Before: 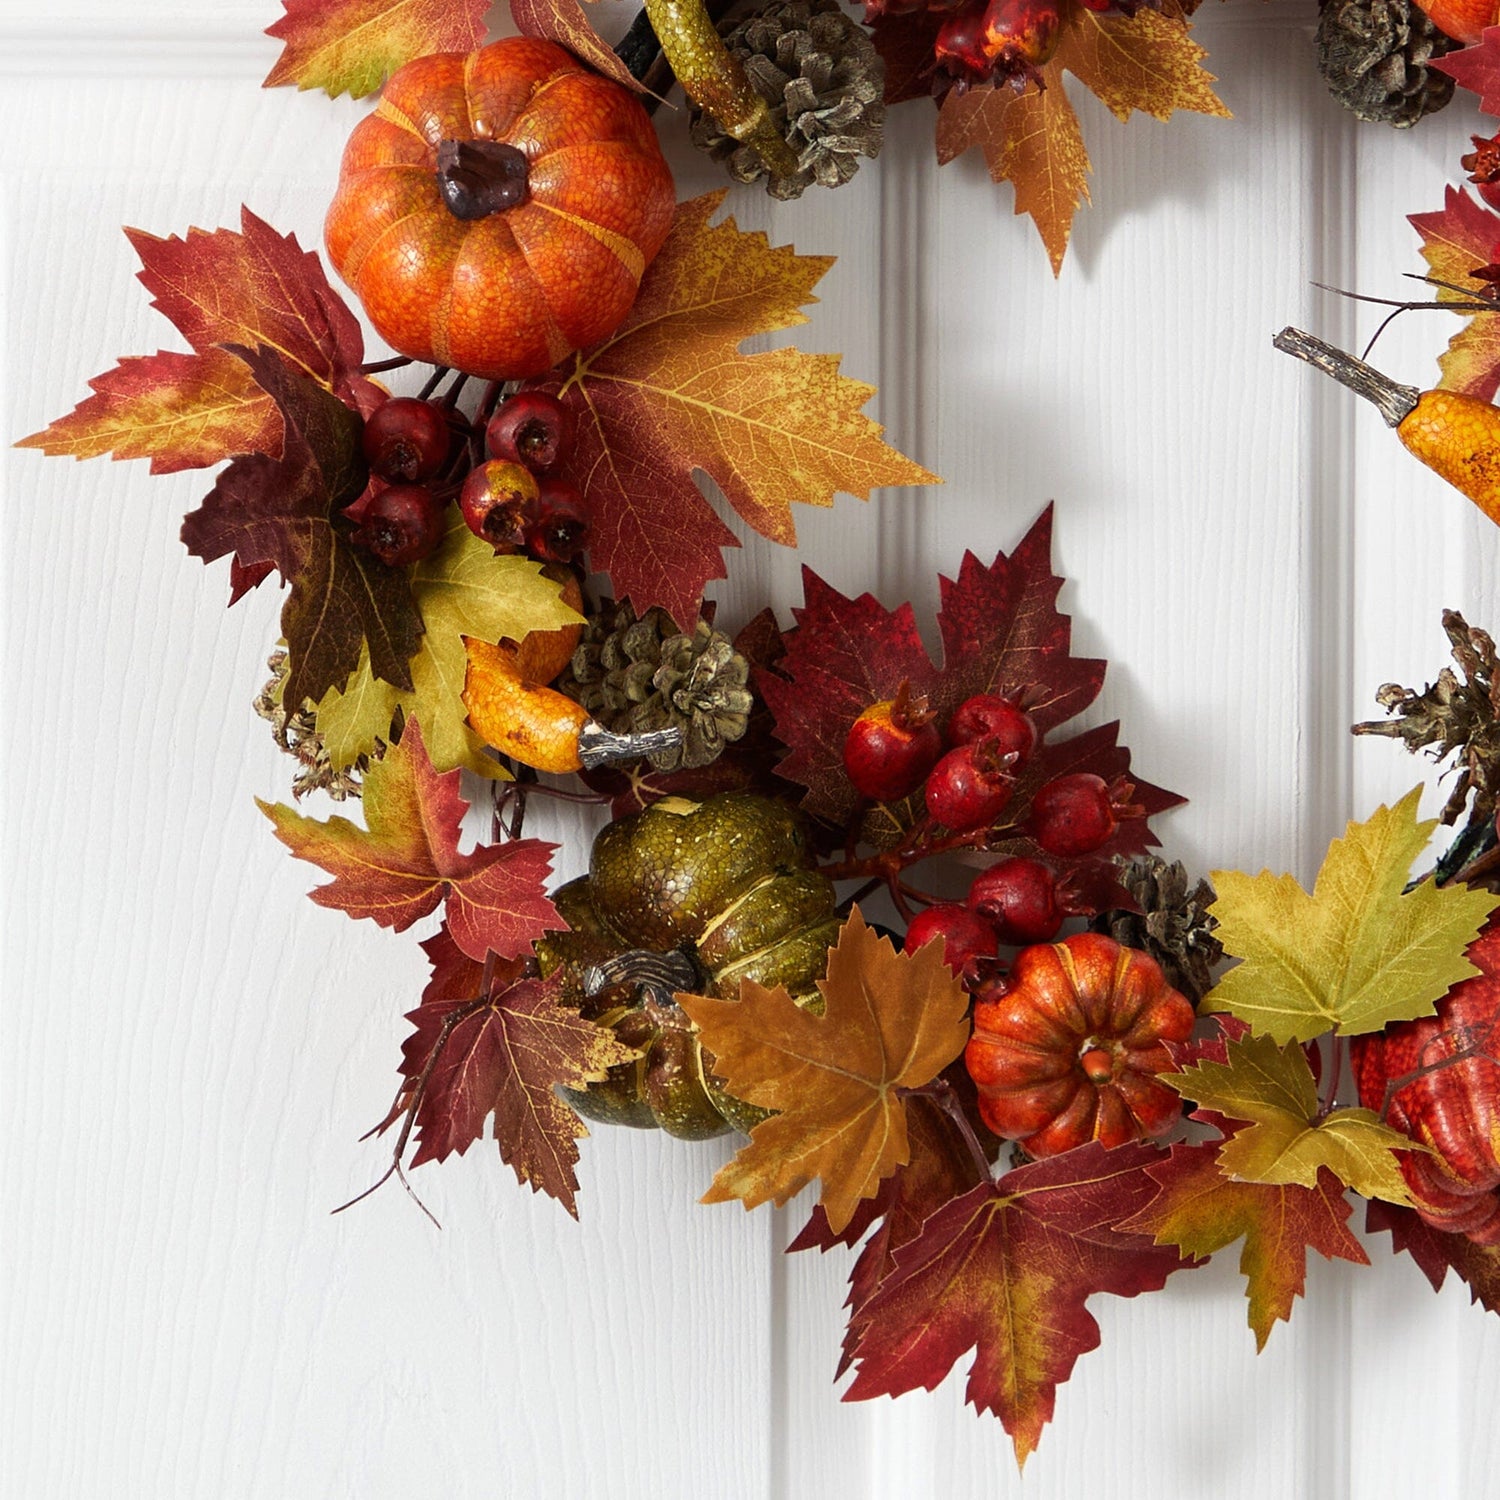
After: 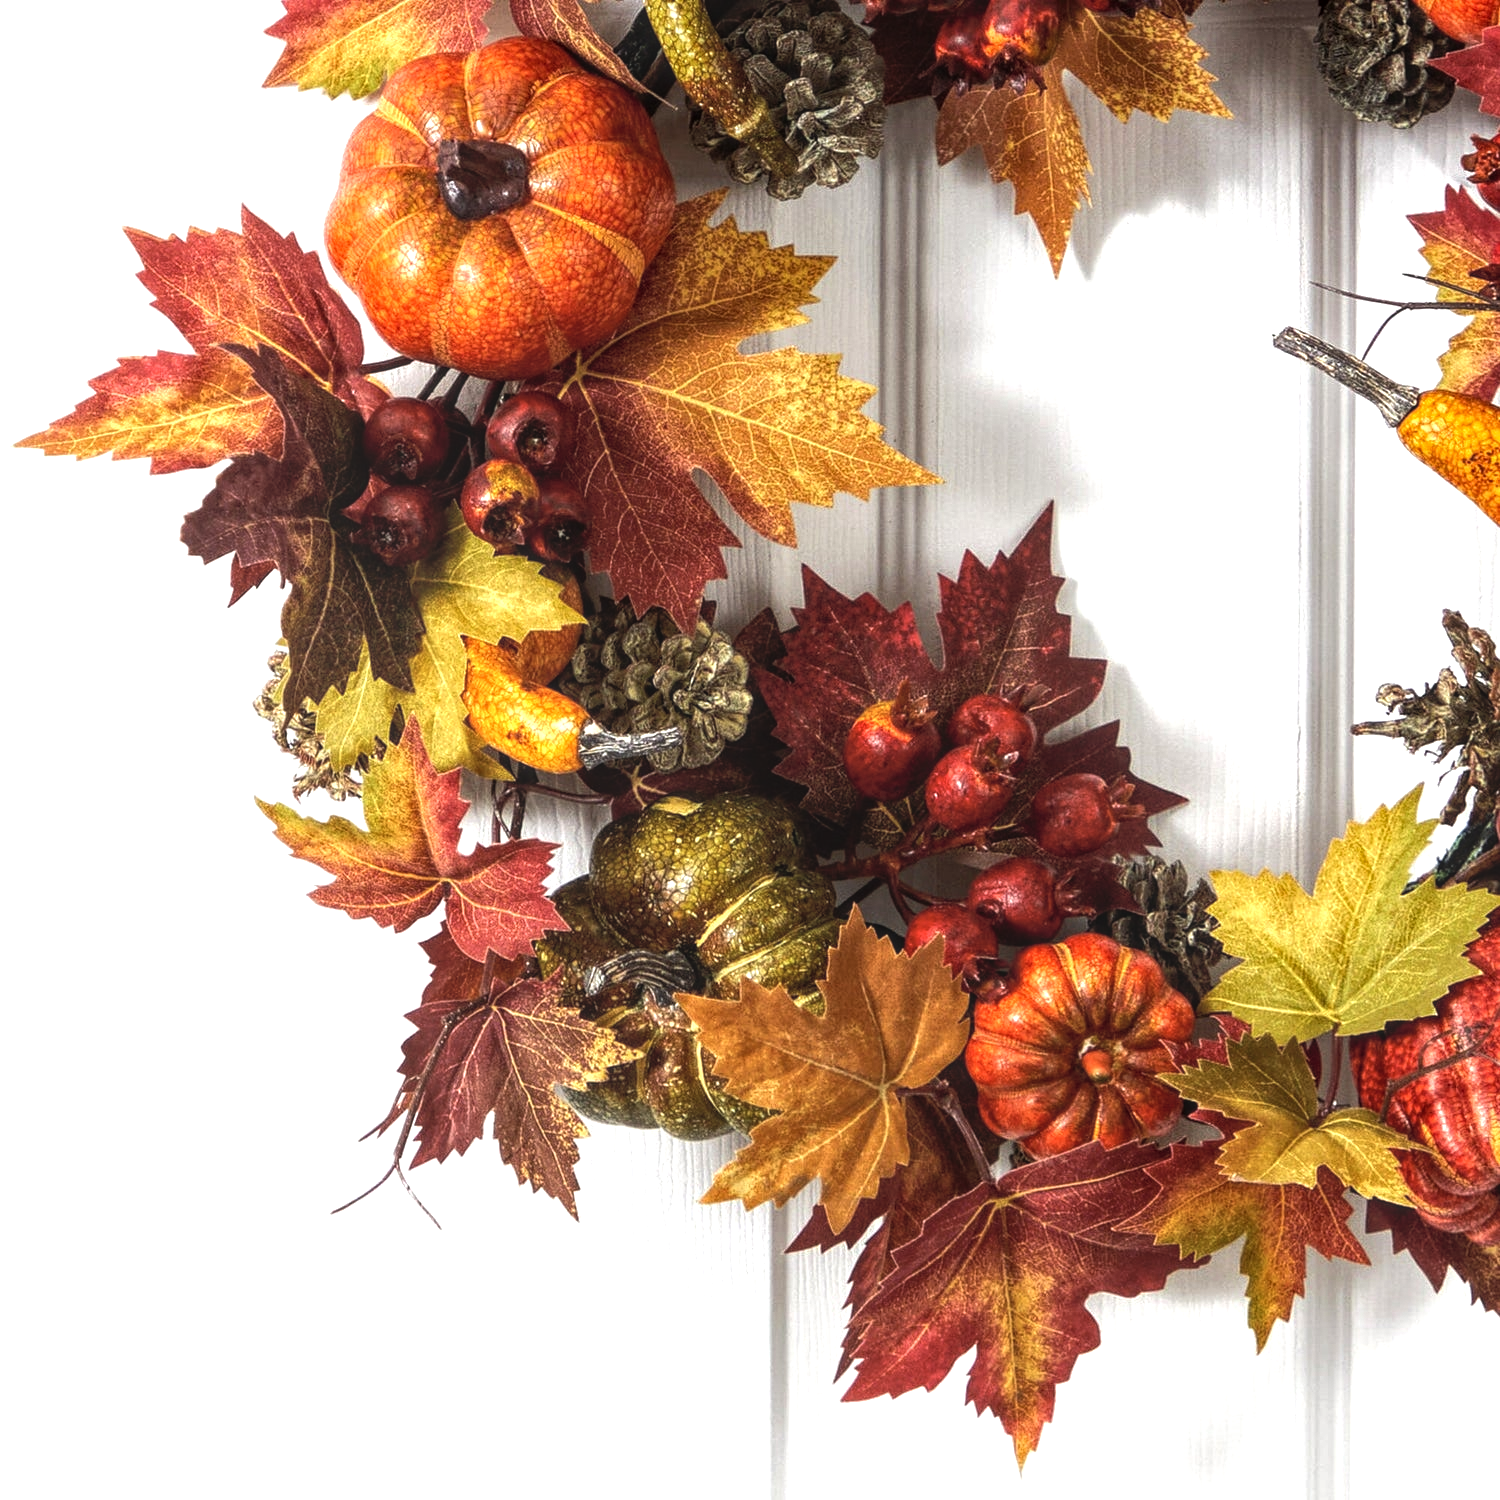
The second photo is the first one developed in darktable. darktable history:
tone equalizer: -8 EV -0.75 EV, -7 EV -0.7 EV, -6 EV -0.6 EV, -5 EV -0.4 EV, -3 EV 0.4 EV, -2 EV 0.6 EV, -1 EV 0.7 EV, +0 EV 0.75 EV, edges refinement/feathering 500, mask exposure compensation -1.57 EV, preserve details no
local contrast: highlights 74%, shadows 55%, detail 176%, midtone range 0.207
